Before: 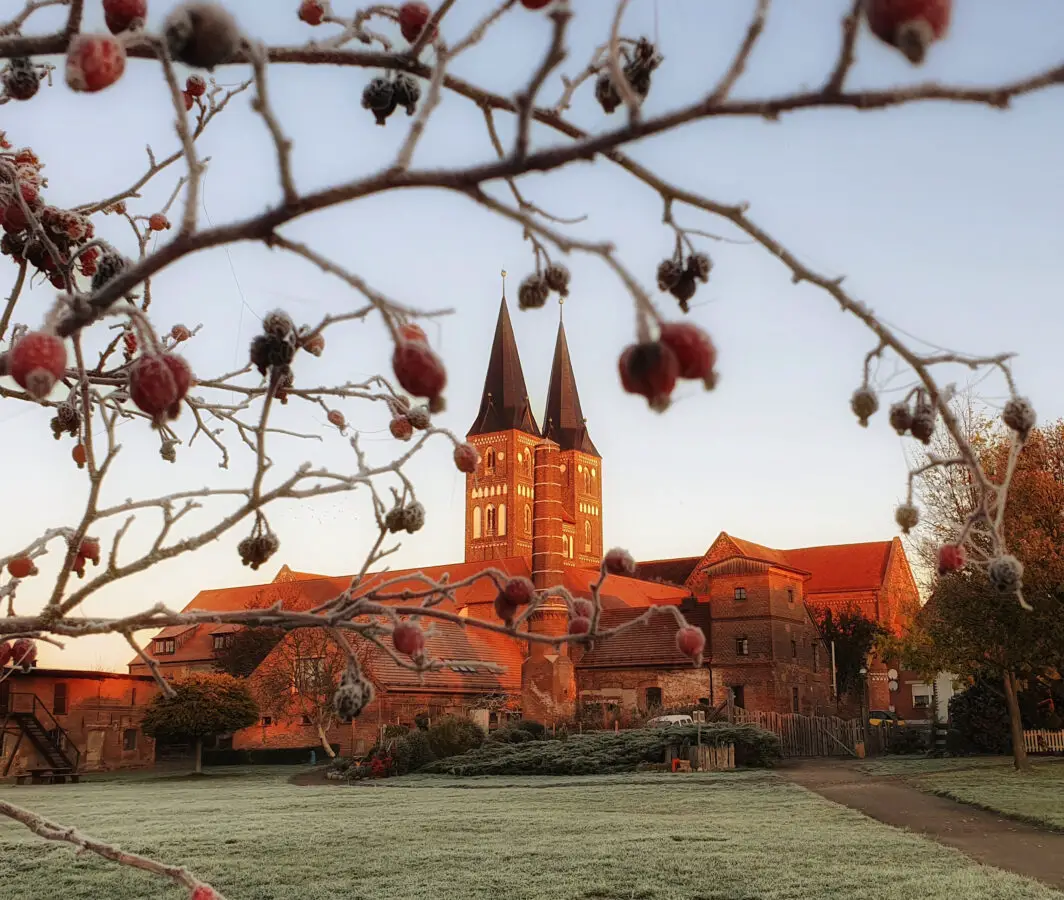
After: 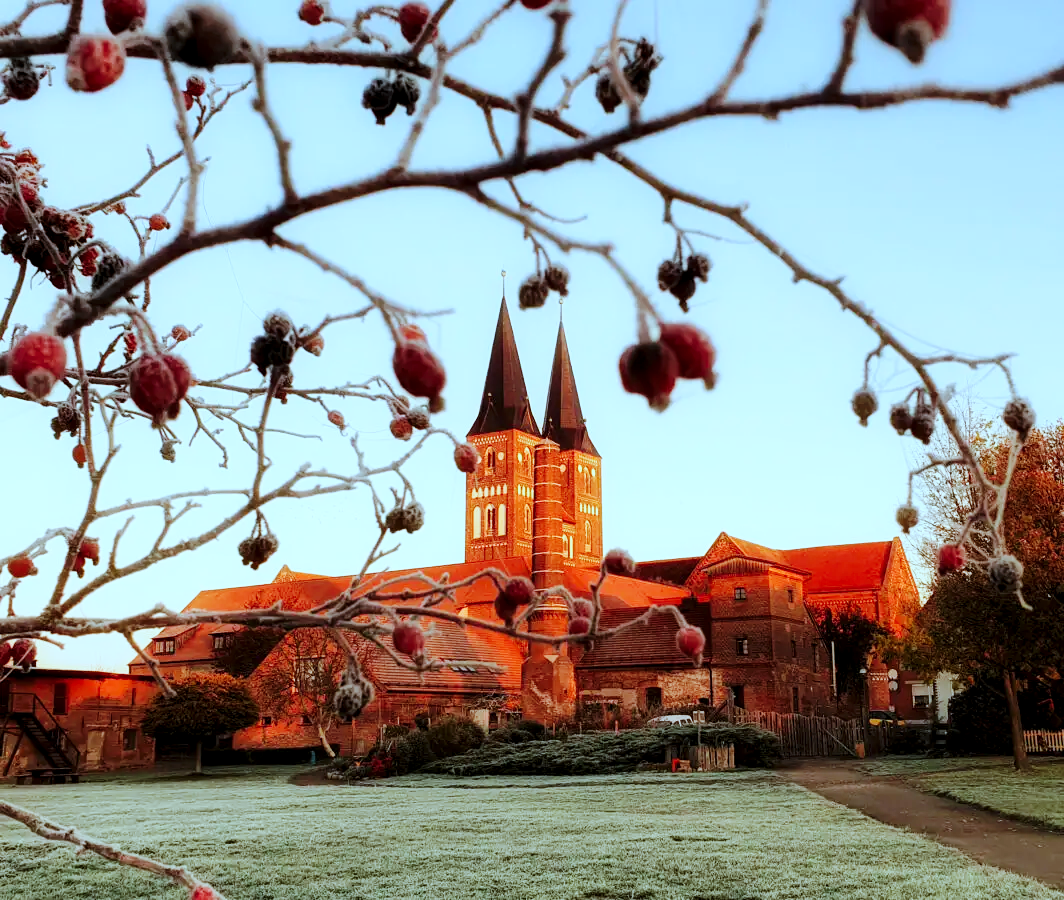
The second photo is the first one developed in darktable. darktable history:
base curve: curves: ch0 [(0, 0) (0.032, 0.025) (0.121, 0.166) (0.206, 0.329) (0.605, 0.79) (1, 1)], preserve colors none
exposure: black level correction 0.007, compensate exposure bias true, compensate highlight preservation false
color correction: highlights a* -10.55, highlights b* -19.06
